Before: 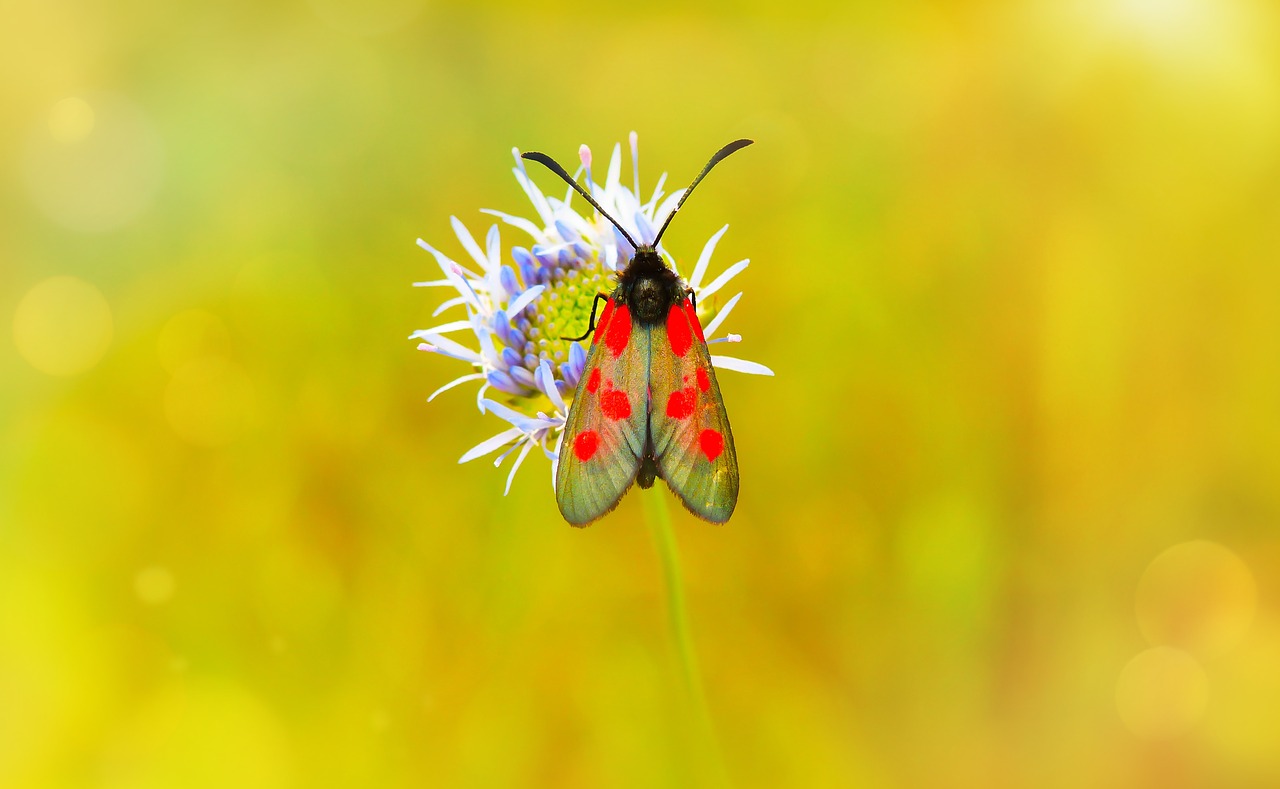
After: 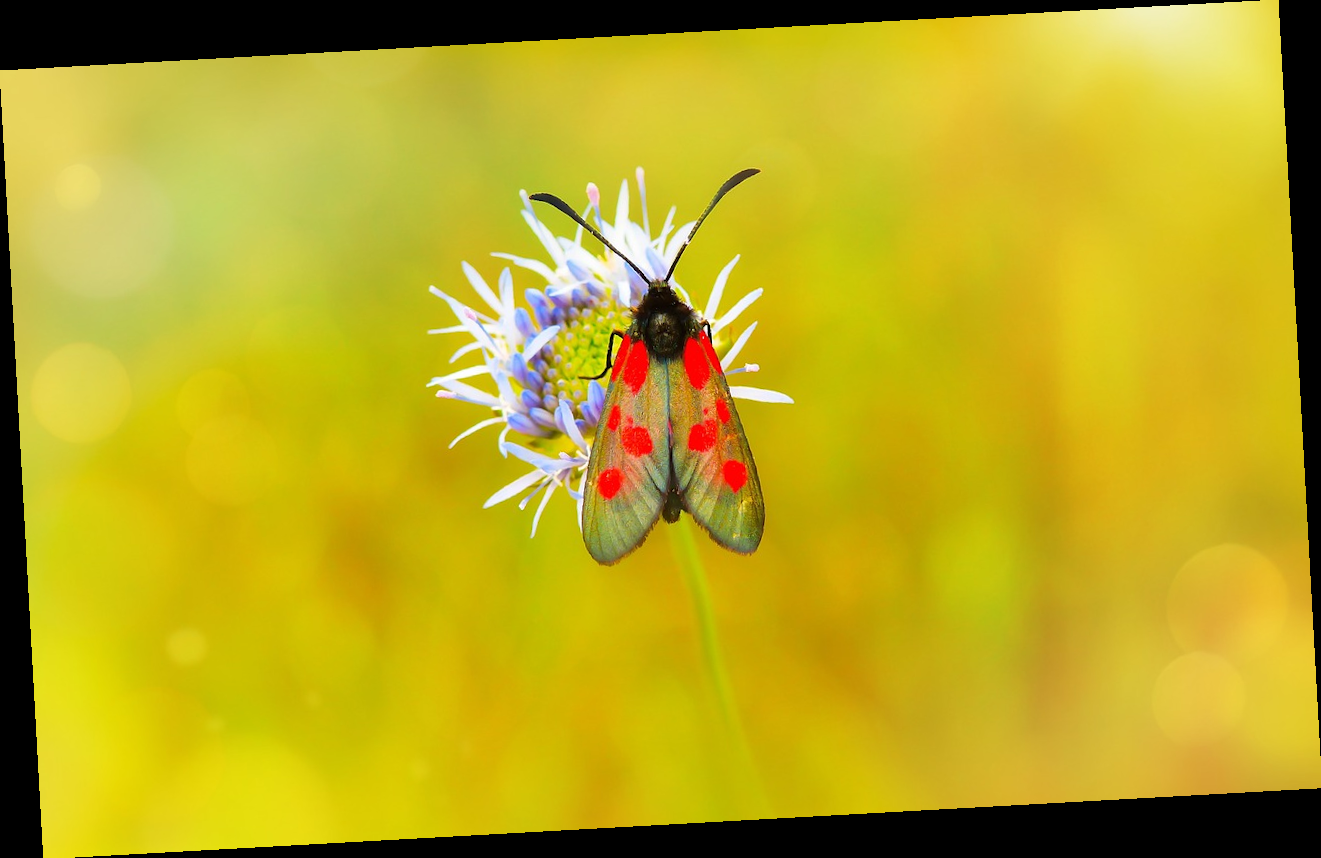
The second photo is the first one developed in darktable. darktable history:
exposure: compensate highlight preservation false
rotate and perspective: rotation -3.18°, automatic cropping off
